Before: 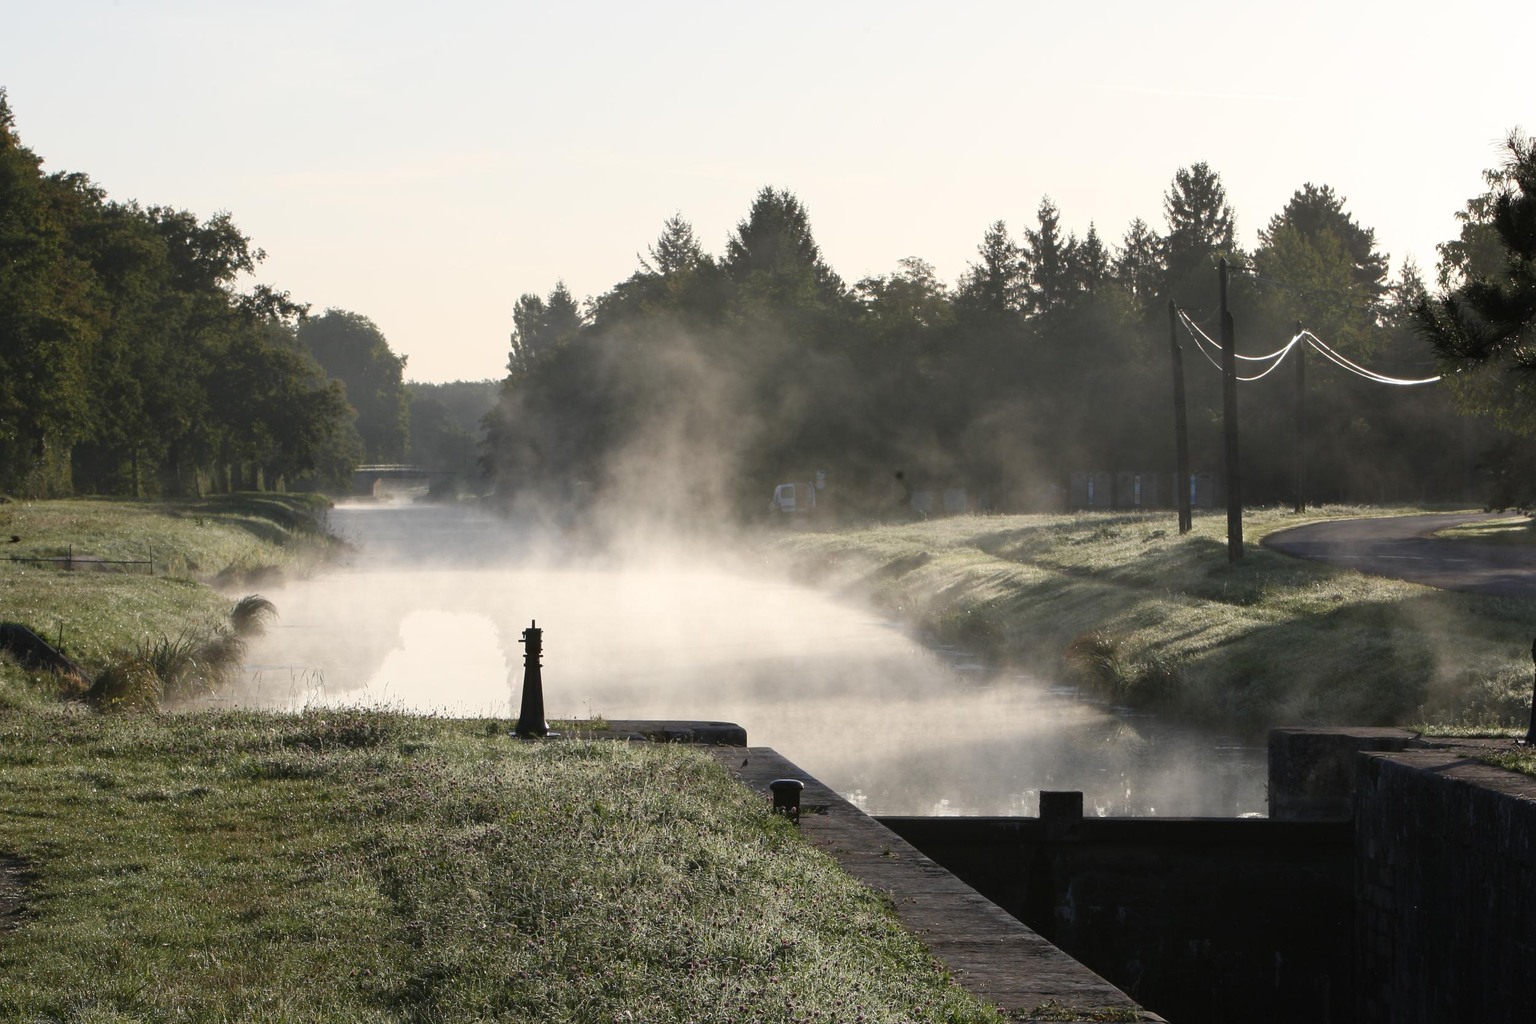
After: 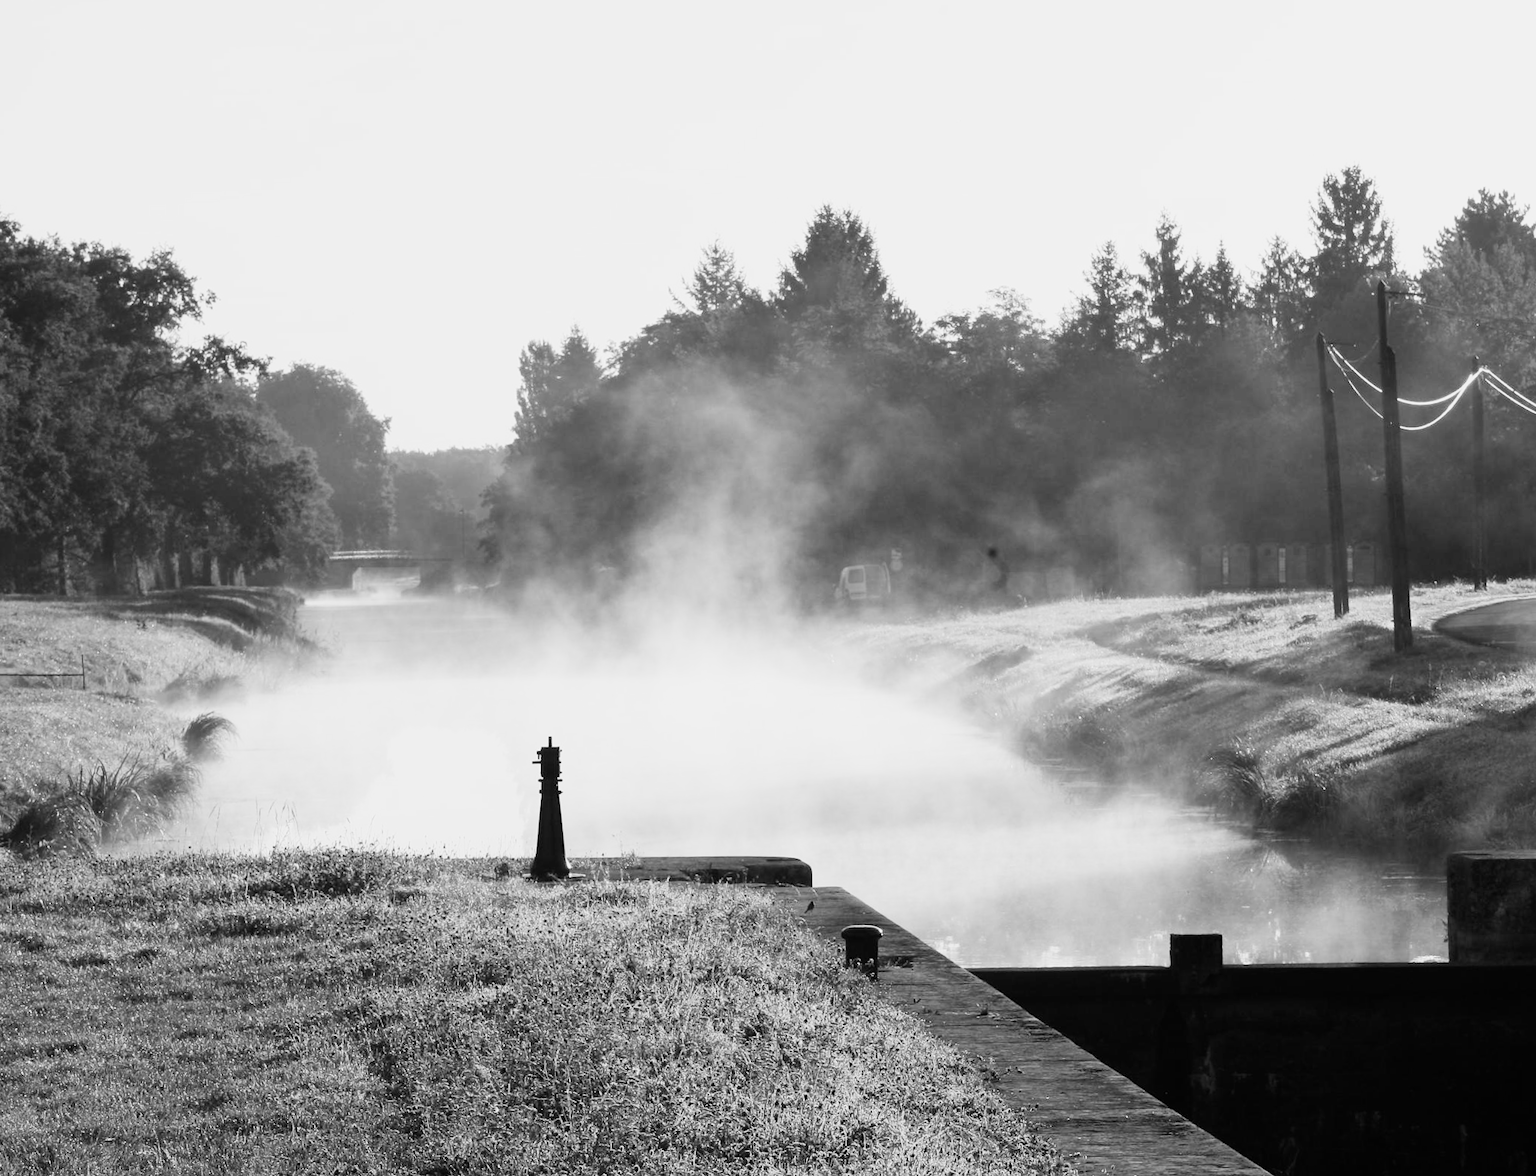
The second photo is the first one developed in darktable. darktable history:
sigmoid: on, module defaults
crop and rotate: angle 1°, left 4.281%, top 0.642%, right 11.383%, bottom 2.486%
exposure: black level correction 0.001, exposure 1 EV, compensate highlight preservation false
monochrome: size 1
